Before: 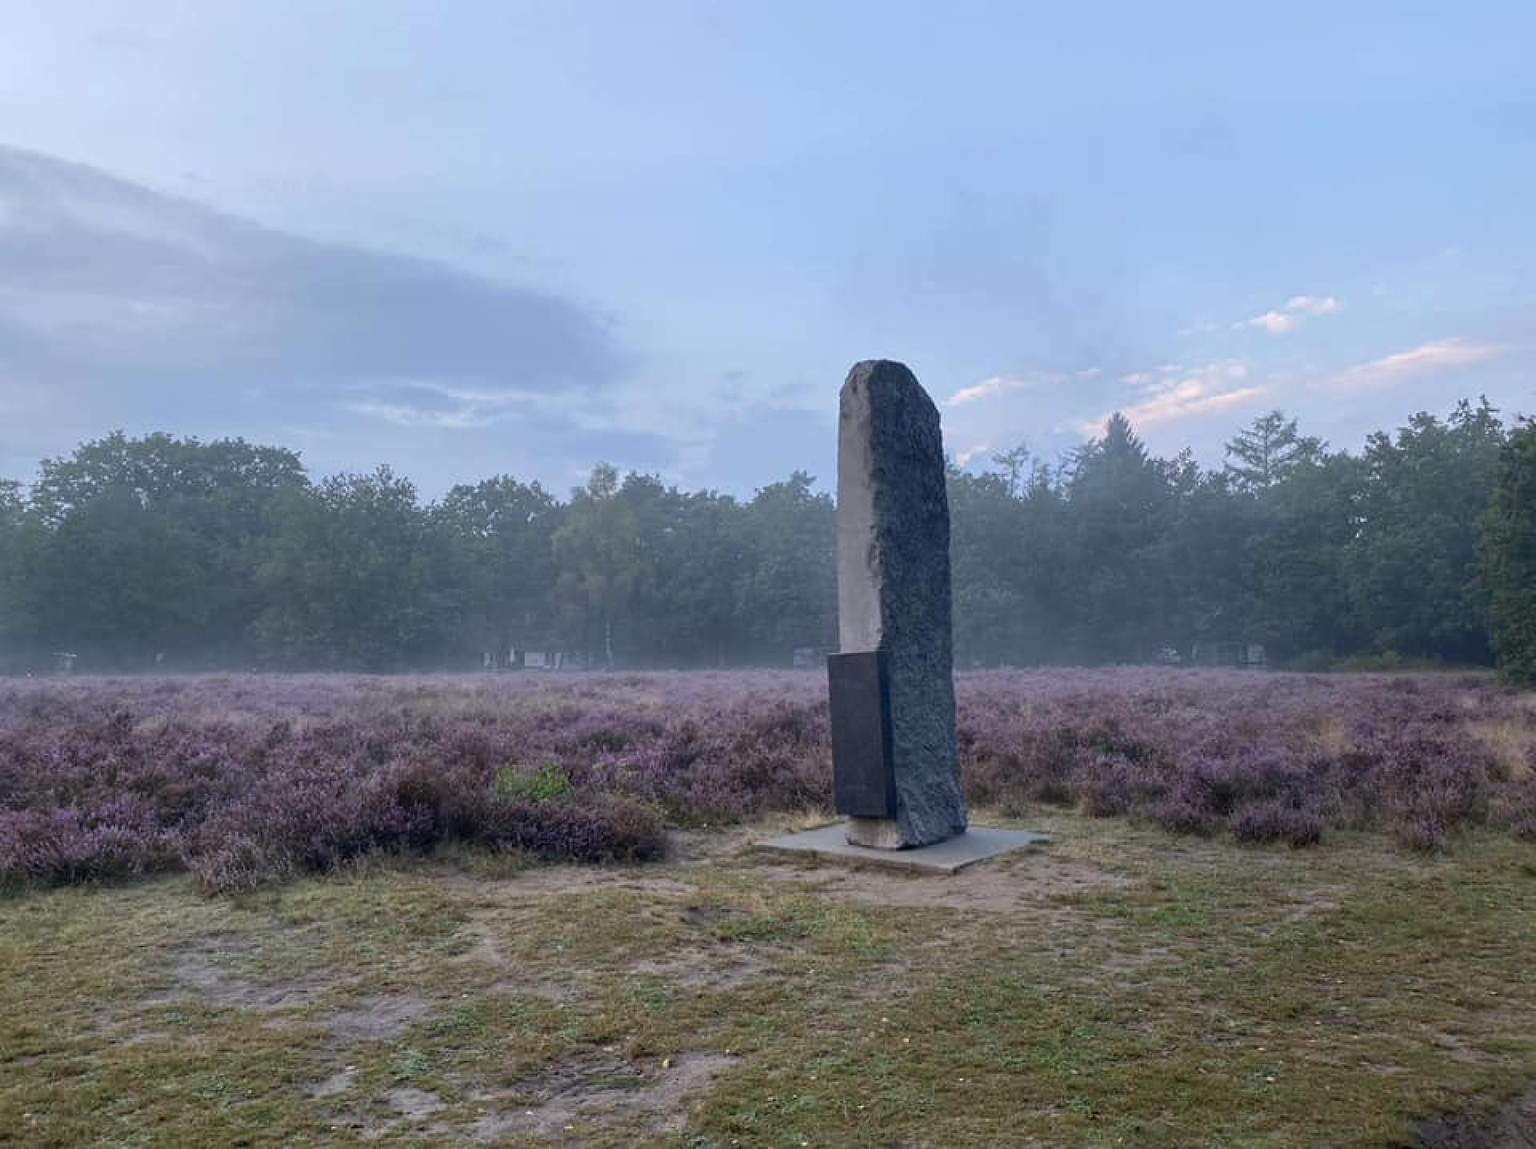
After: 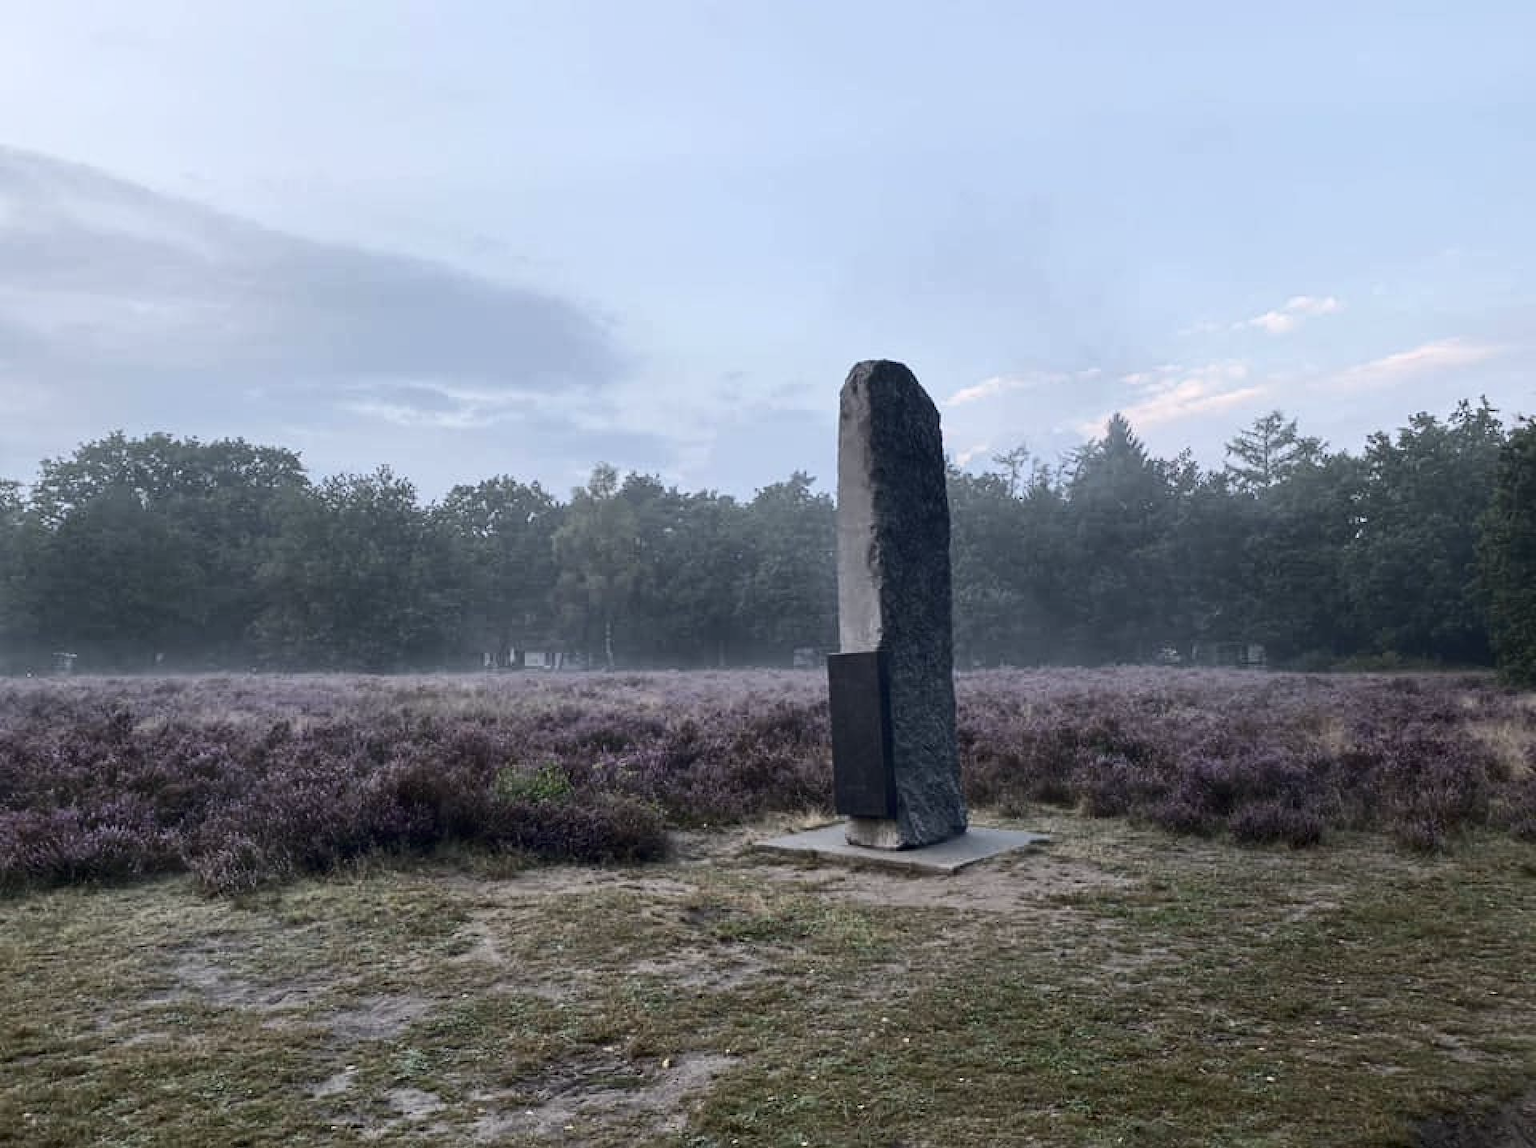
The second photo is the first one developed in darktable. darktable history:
contrast brightness saturation: contrast 0.246, saturation -0.318
